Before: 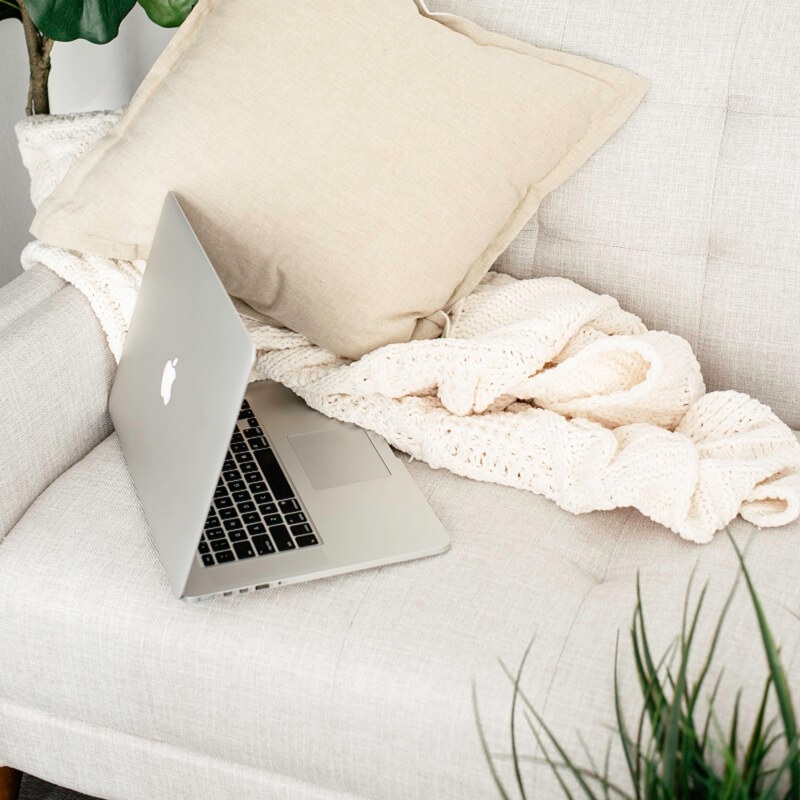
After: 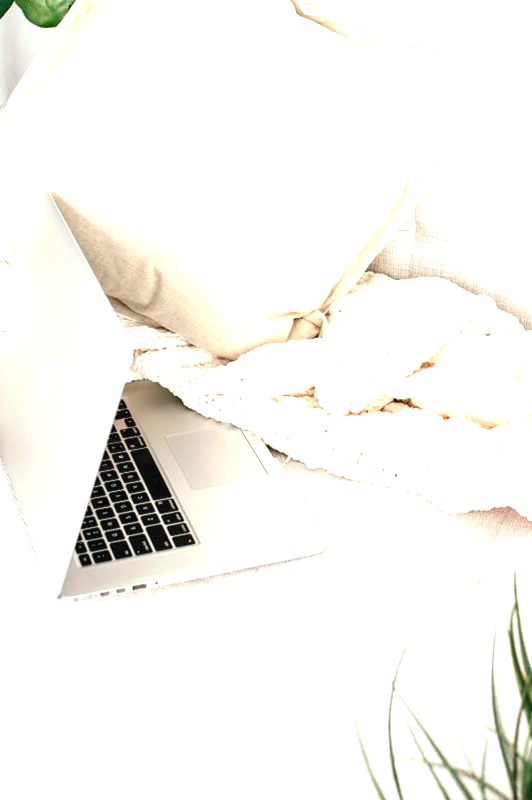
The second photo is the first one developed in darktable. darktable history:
crop and rotate: left 15.467%, right 18.021%
exposure: exposure 1 EV, compensate highlight preservation false
